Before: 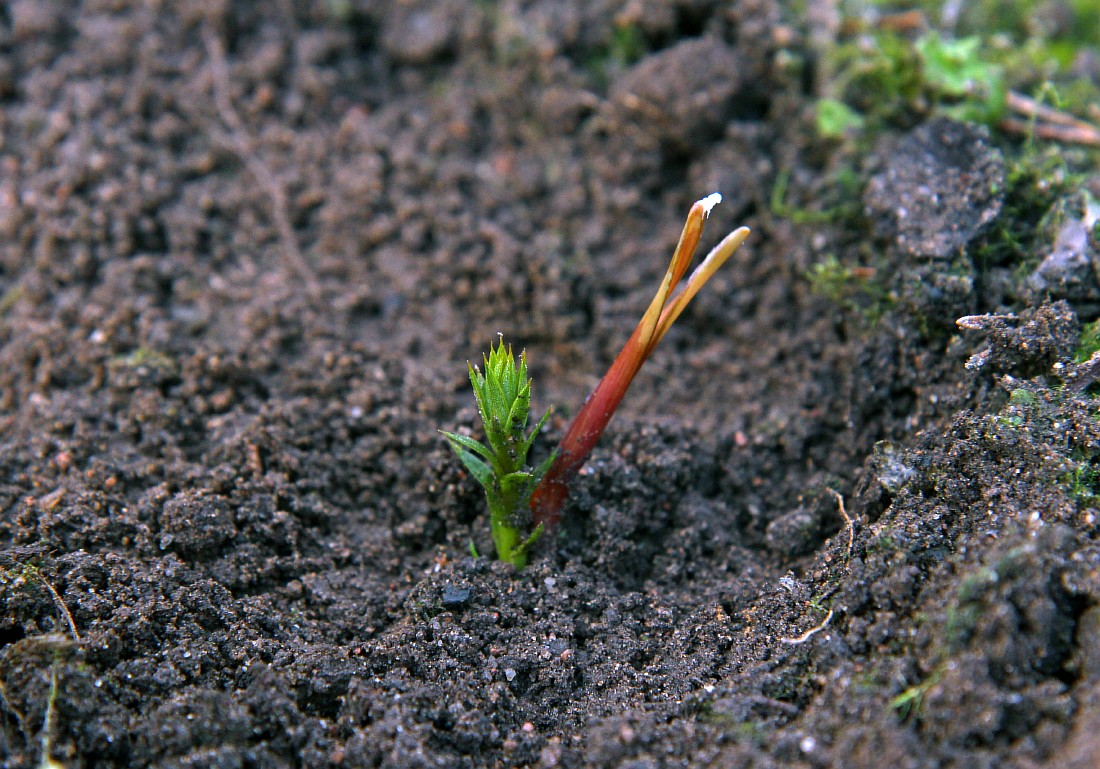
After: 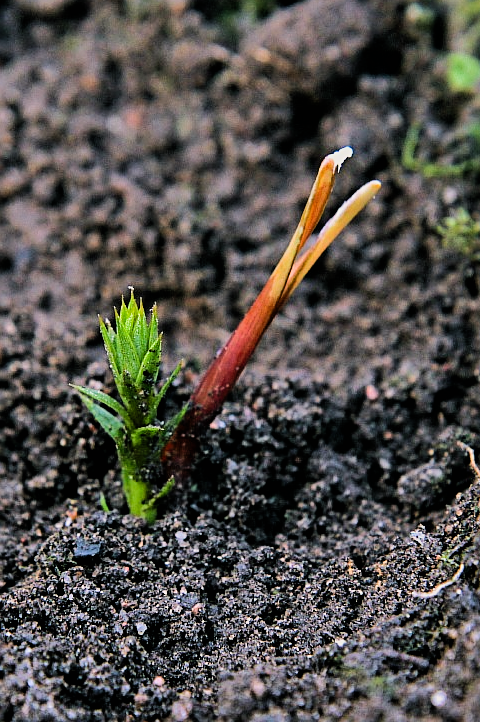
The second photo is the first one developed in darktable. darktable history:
sharpen: on, module defaults
crop: left 33.571%, top 6.048%, right 22.753%
color correction: highlights a* 0.793, highlights b* 2.77, saturation 1.06
filmic rgb: black relative exposure -5.14 EV, white relative exposure 3.98 EV, hardness 2.89, contrast 1.301, highlights saturation mix -30.39%
shadows and highlights: soften with gaussian
